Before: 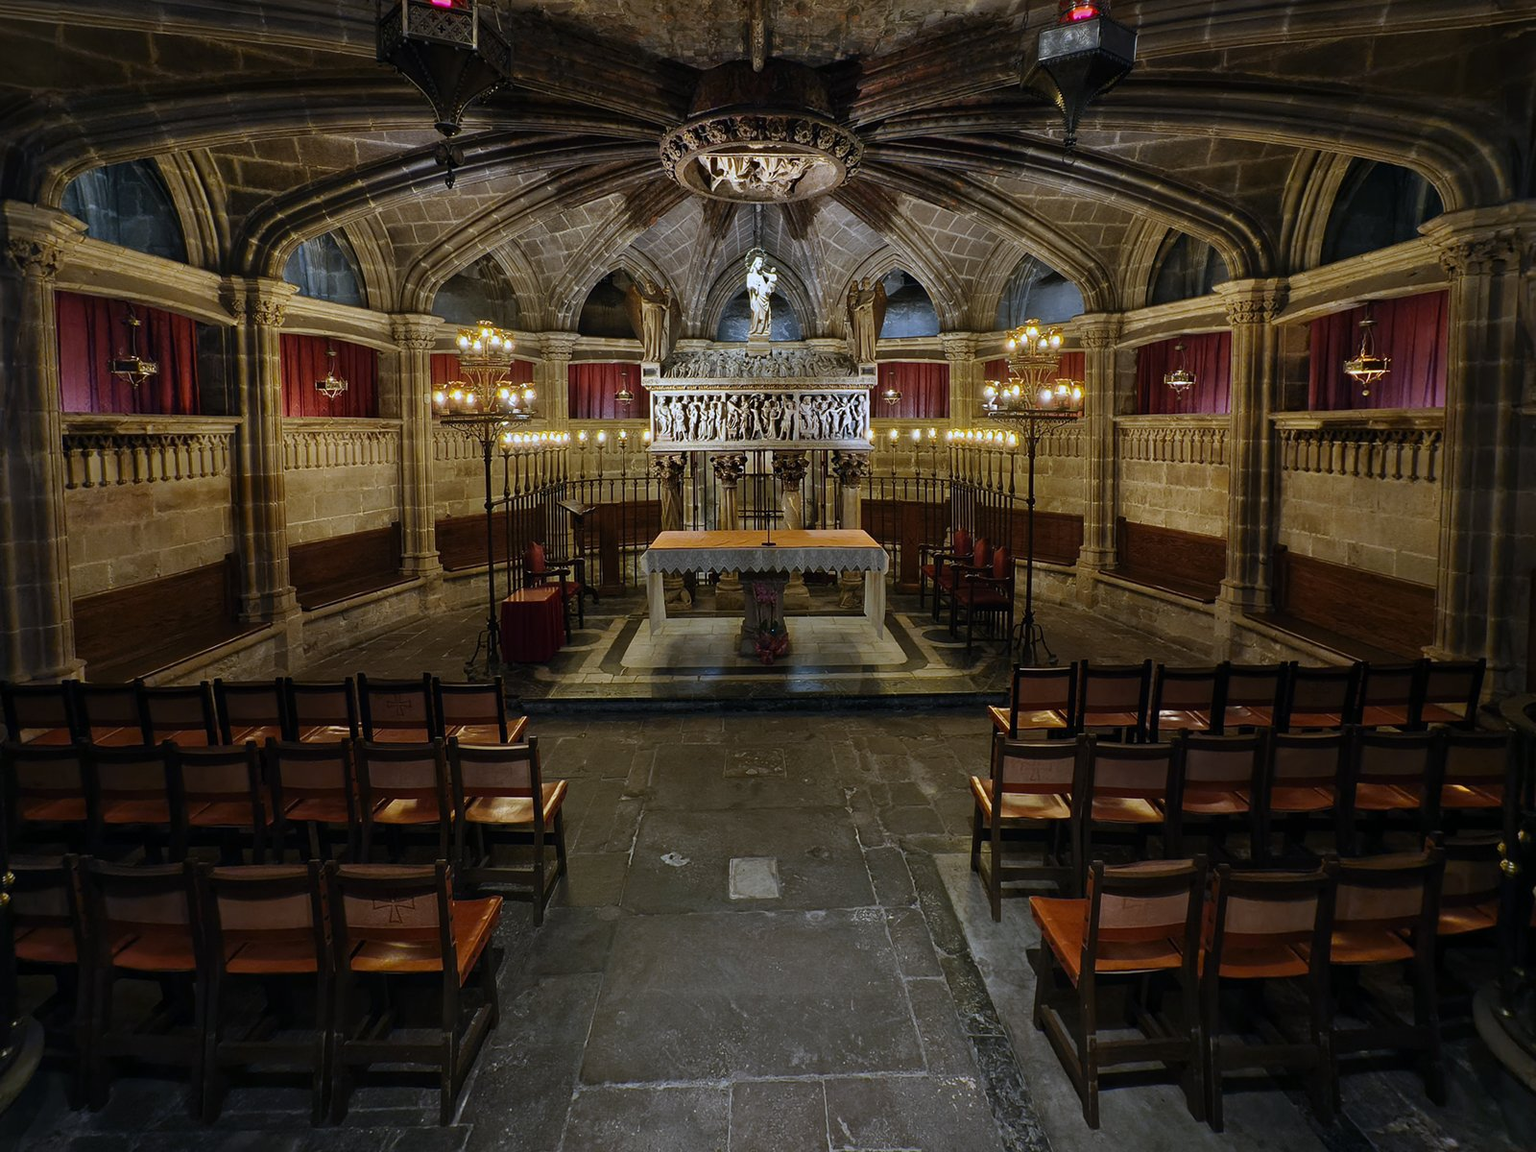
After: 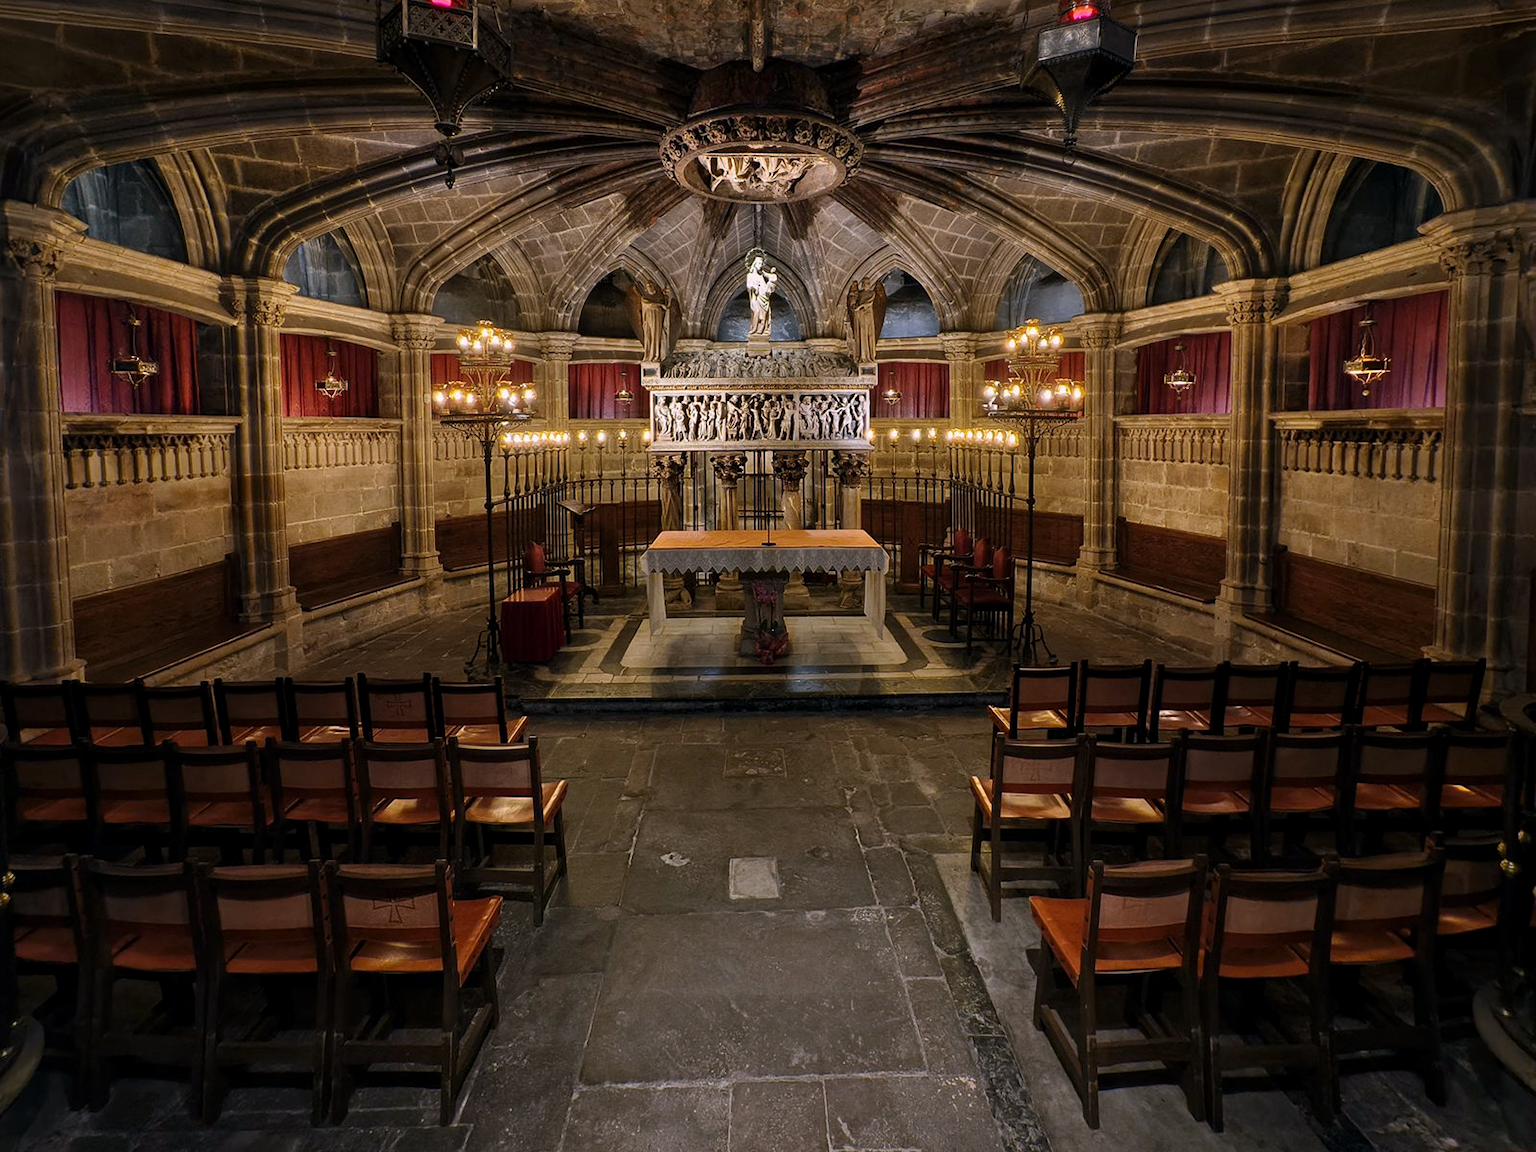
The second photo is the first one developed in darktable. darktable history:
white balance: red 1.127, blue 0.943
local contrast: highlights 100%, shadows 100%, detail 120%, midtone range 0.2
